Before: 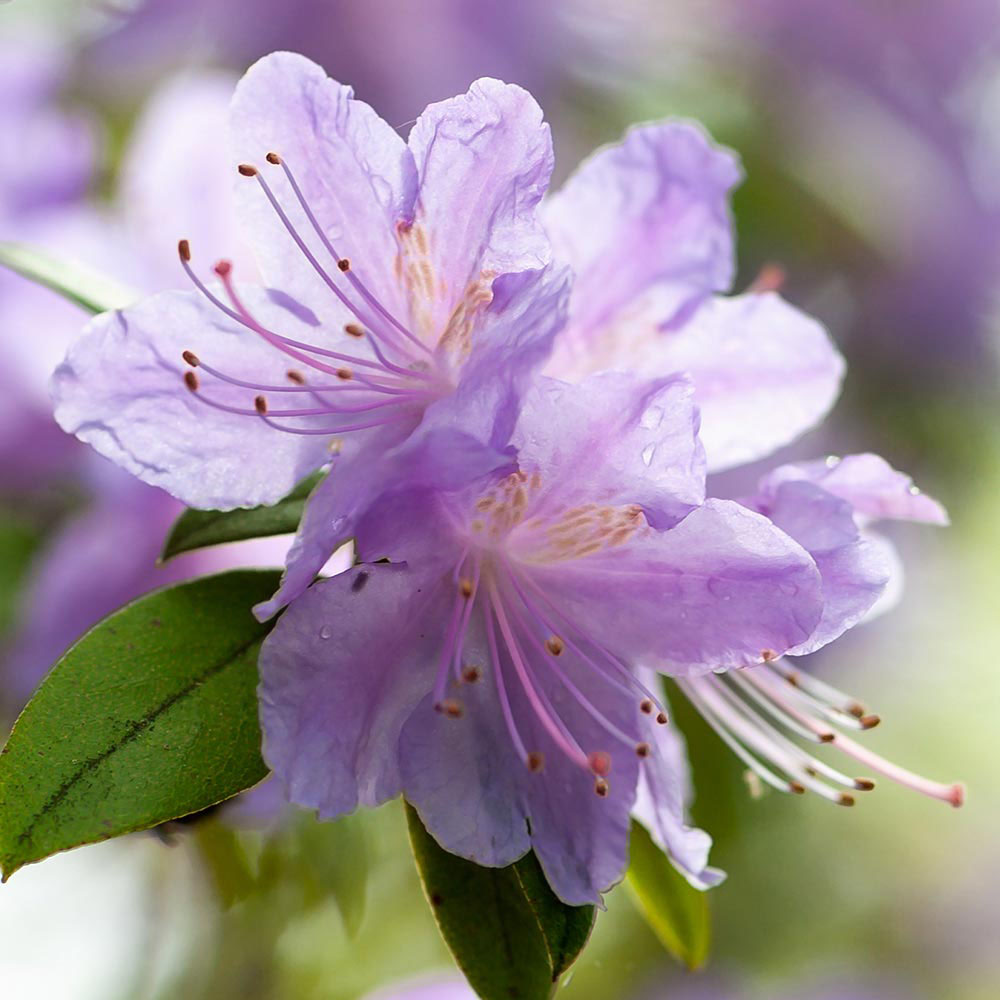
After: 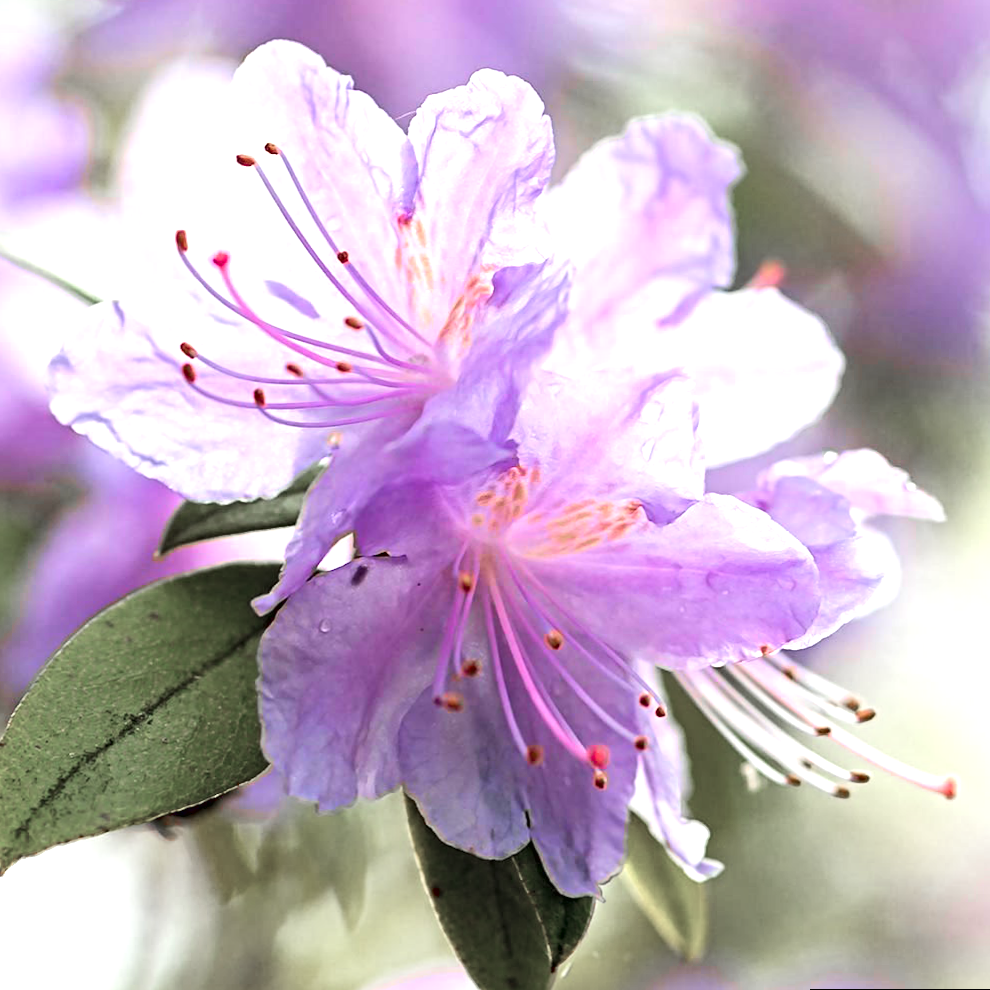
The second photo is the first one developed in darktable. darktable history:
tone curve: curves: ch0 [(0, 0) (0.251, 0.254) (0.689, 0.733) (1, 1)]
exposure: exposure 0.74 EV, compensate highlight preservation false
contrast equalizer: y [[0.5, 0.5, 0.501, 0.63, 0.504, 0.5], [0.5 ×6], [0.5 ×6], [0 ×6], [0 ×6]]
sharpen: amount 0.2
contrast brightness saturation: contrast -0.02, brightness -0.01, saturation 0.03
rotate and perspective: rotation 0.174°, lens shift (vertical) 0.013, lens shift (horizontal) 0.019, shear 0.001, automatic cropping original format, crop left 0.007, crop right 0.991, crop top 0.016, crop bottom 0.997
color zones: curves: ch1 [(0, 0.708) (0.088, 0.648) (0.245, 0.187) (0.429, 0.326) (0.571, 0.498) (0.714, 0.5) (0.857, 0.5) (1, 0.708)]
